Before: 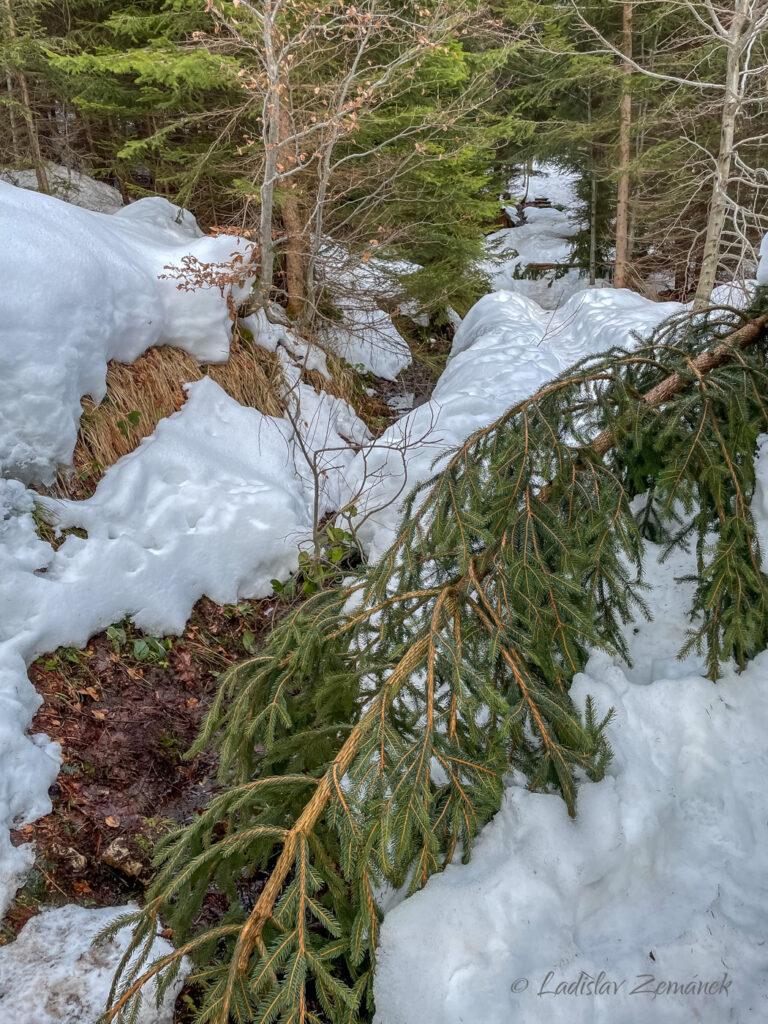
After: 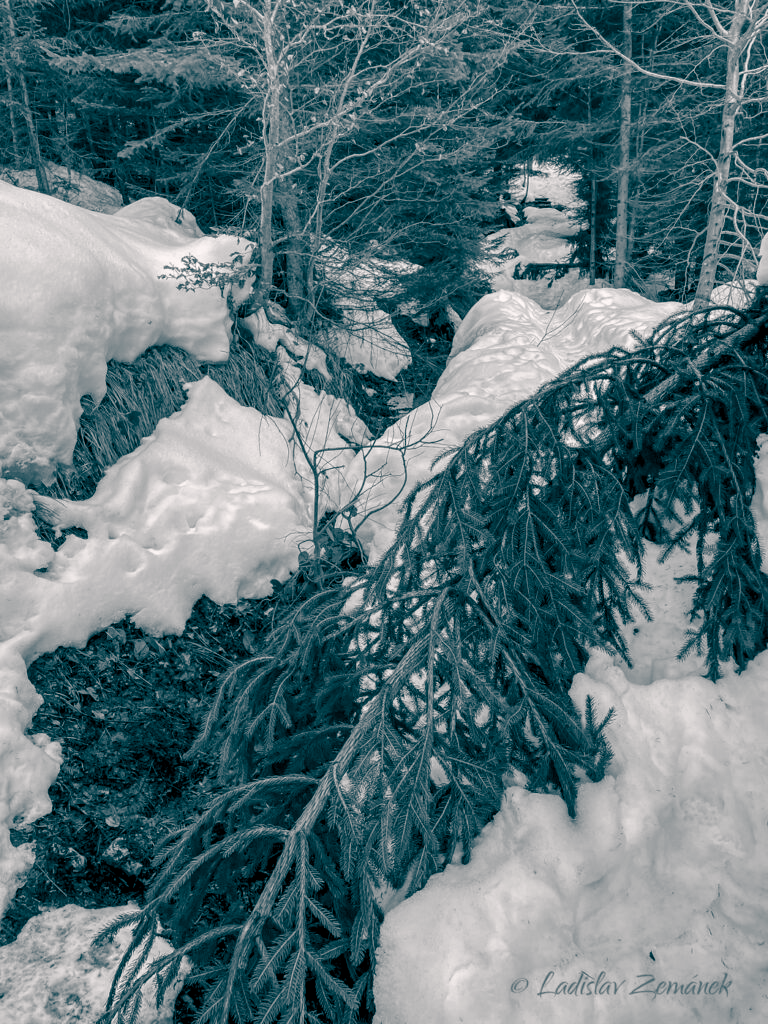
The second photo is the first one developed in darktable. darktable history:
color calibration: output gray [0.18, 0.41, 0.41, 0], gray › normalize channels true, illuminant same as pipeline (D50), adaptation XYZ, x 0.346, y 0.359, gamut compression 0
color balance rgb: shadows lift › luminance -28.76%, shadows lift › chroma 10%, shadows lift › hue 230°, power › chroma 0.5%, power › hue 215°, highlights gain › luminance 7.14%, highlights gain › chroma 1%, highlights gain › hue 50°, global offset › luminance -0.29%, global offset › hue 260°, perceptual saturation grading › global saturation 20%, perceptual saturation grading › highlights -13.92%, perceptual saturation grading › shadows 50%
